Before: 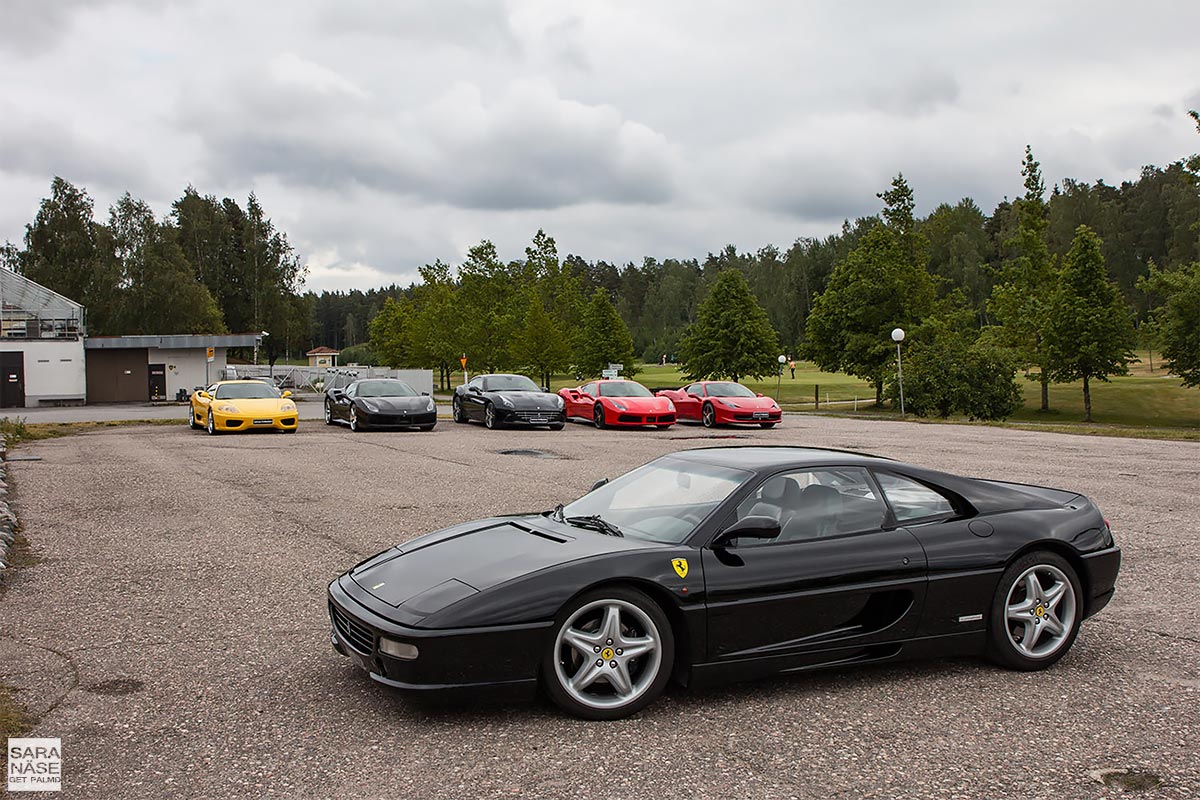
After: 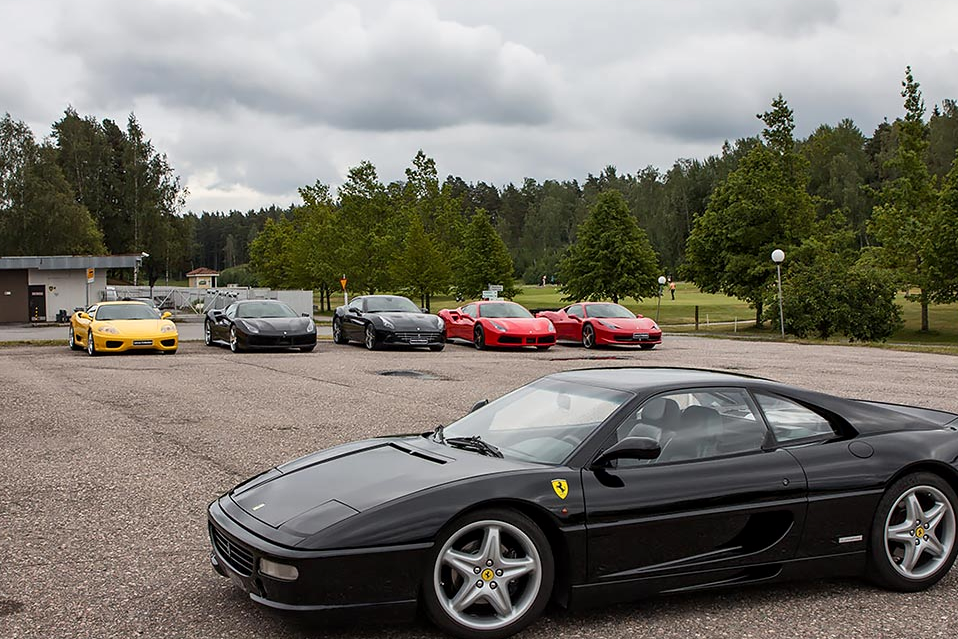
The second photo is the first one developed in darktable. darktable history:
crop and rotate: left 10.071%, top 10.071%, right 10.02%, bottom 10.02%
local contrast: mode bilateral grid, contrast 20, coarseness 50, detail 120%, midtone range 0.2
